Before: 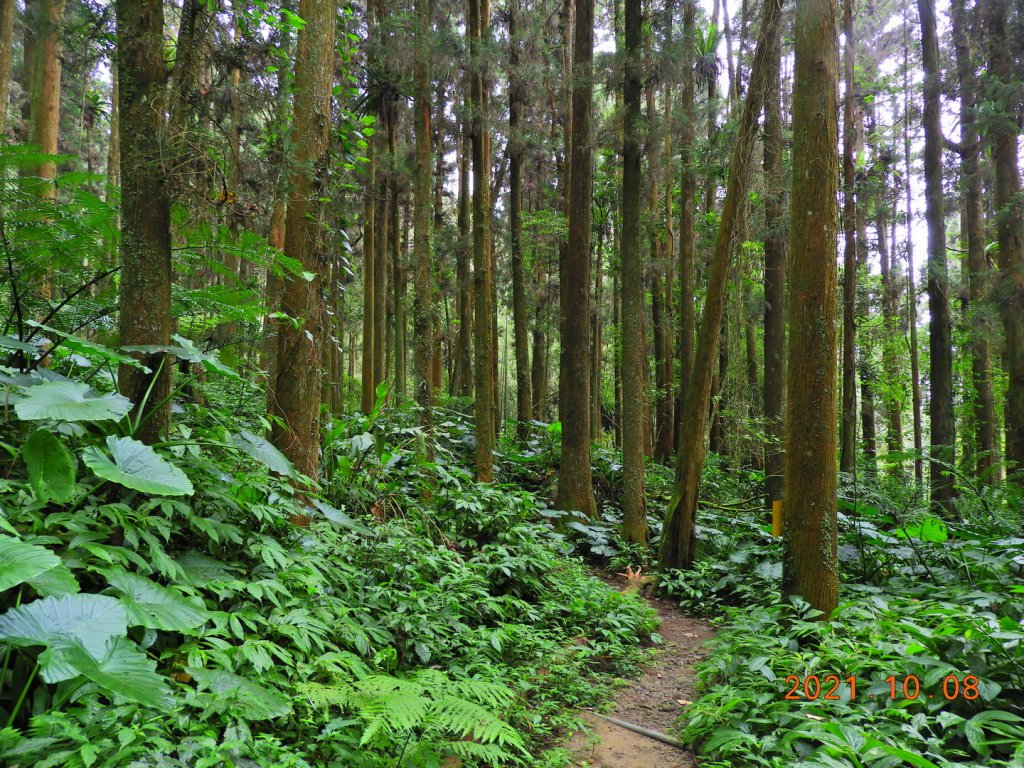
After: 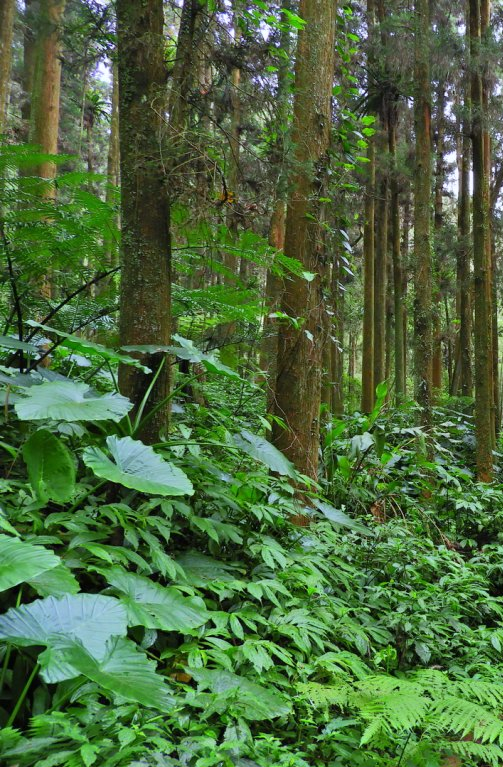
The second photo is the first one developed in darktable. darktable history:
crop and rotate: left 0%, top 0%, right 50.845%
white balance: red 0.974, blue 1.044
